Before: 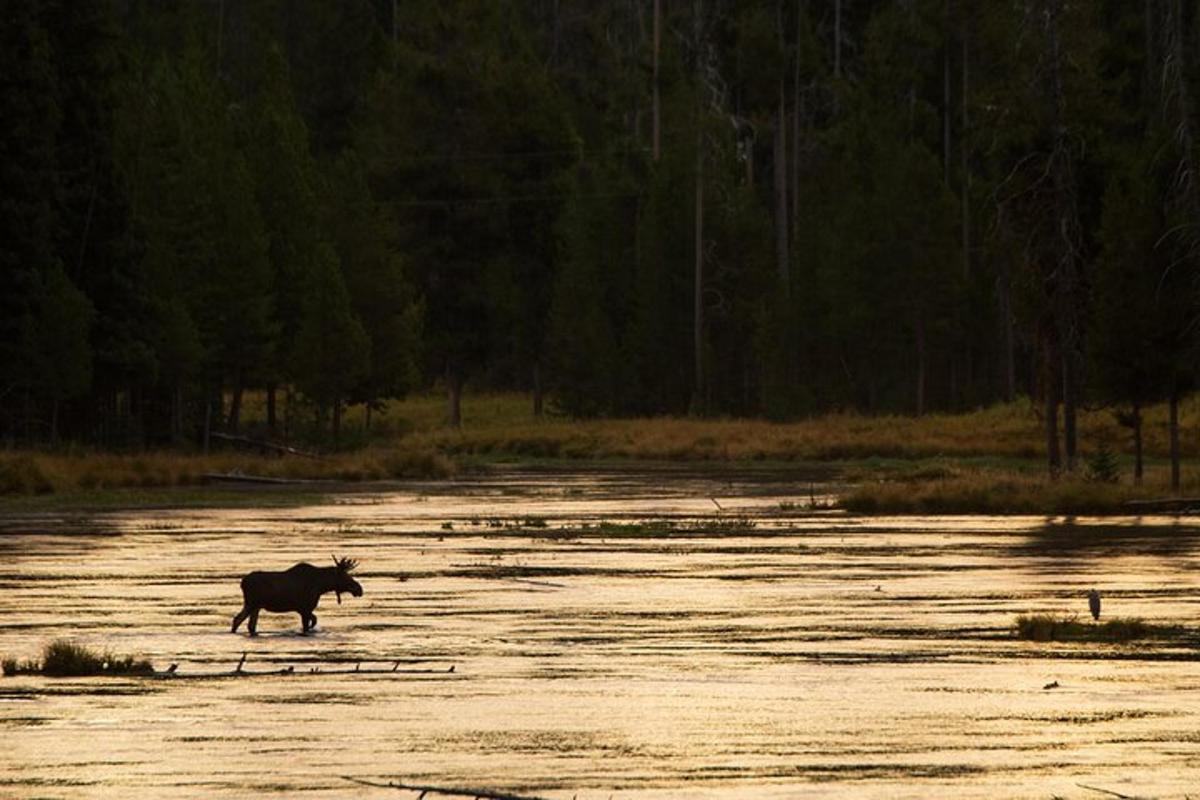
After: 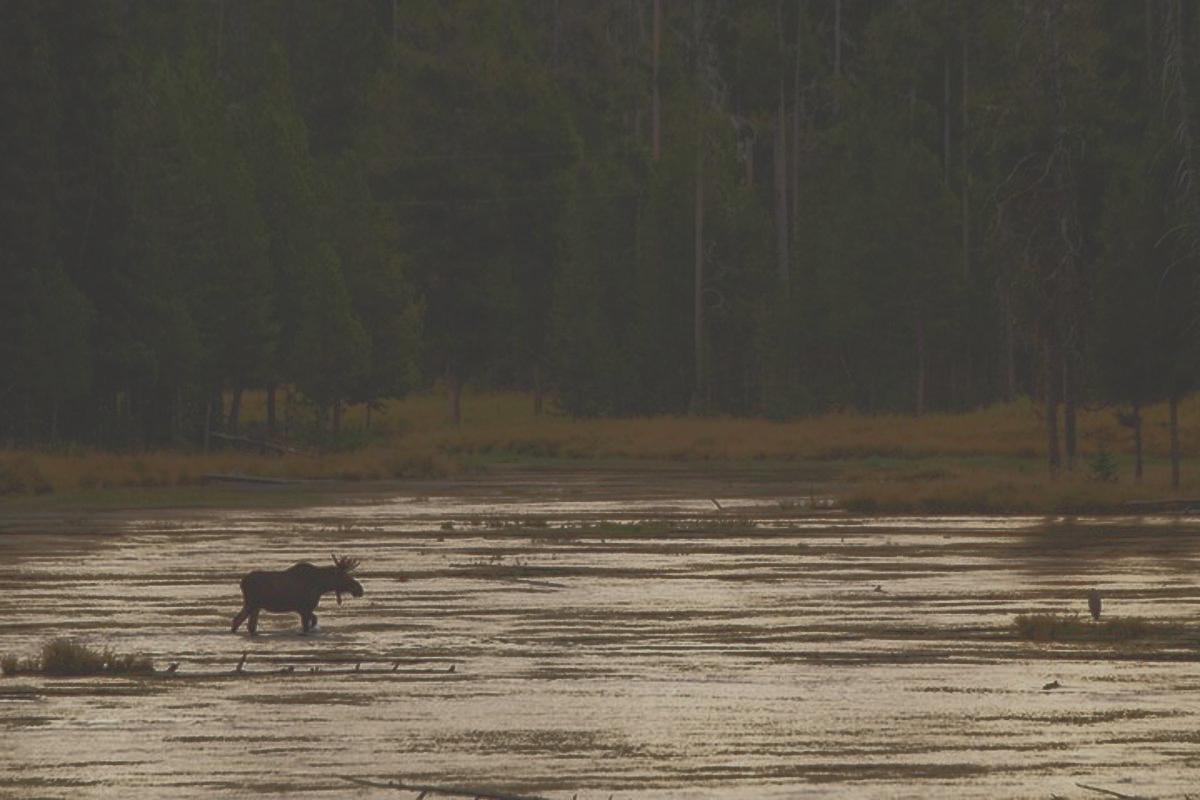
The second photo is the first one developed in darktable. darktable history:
tone curve: curves: ch0 [(0, 0) (0.003, 0.032) (0.53, 0.368) (0.901, 0.866) (1, 1)], color space Lab, linked channels, preserve colors none
contrast brightness saturation: contrast -0.257, saturation -0.423
